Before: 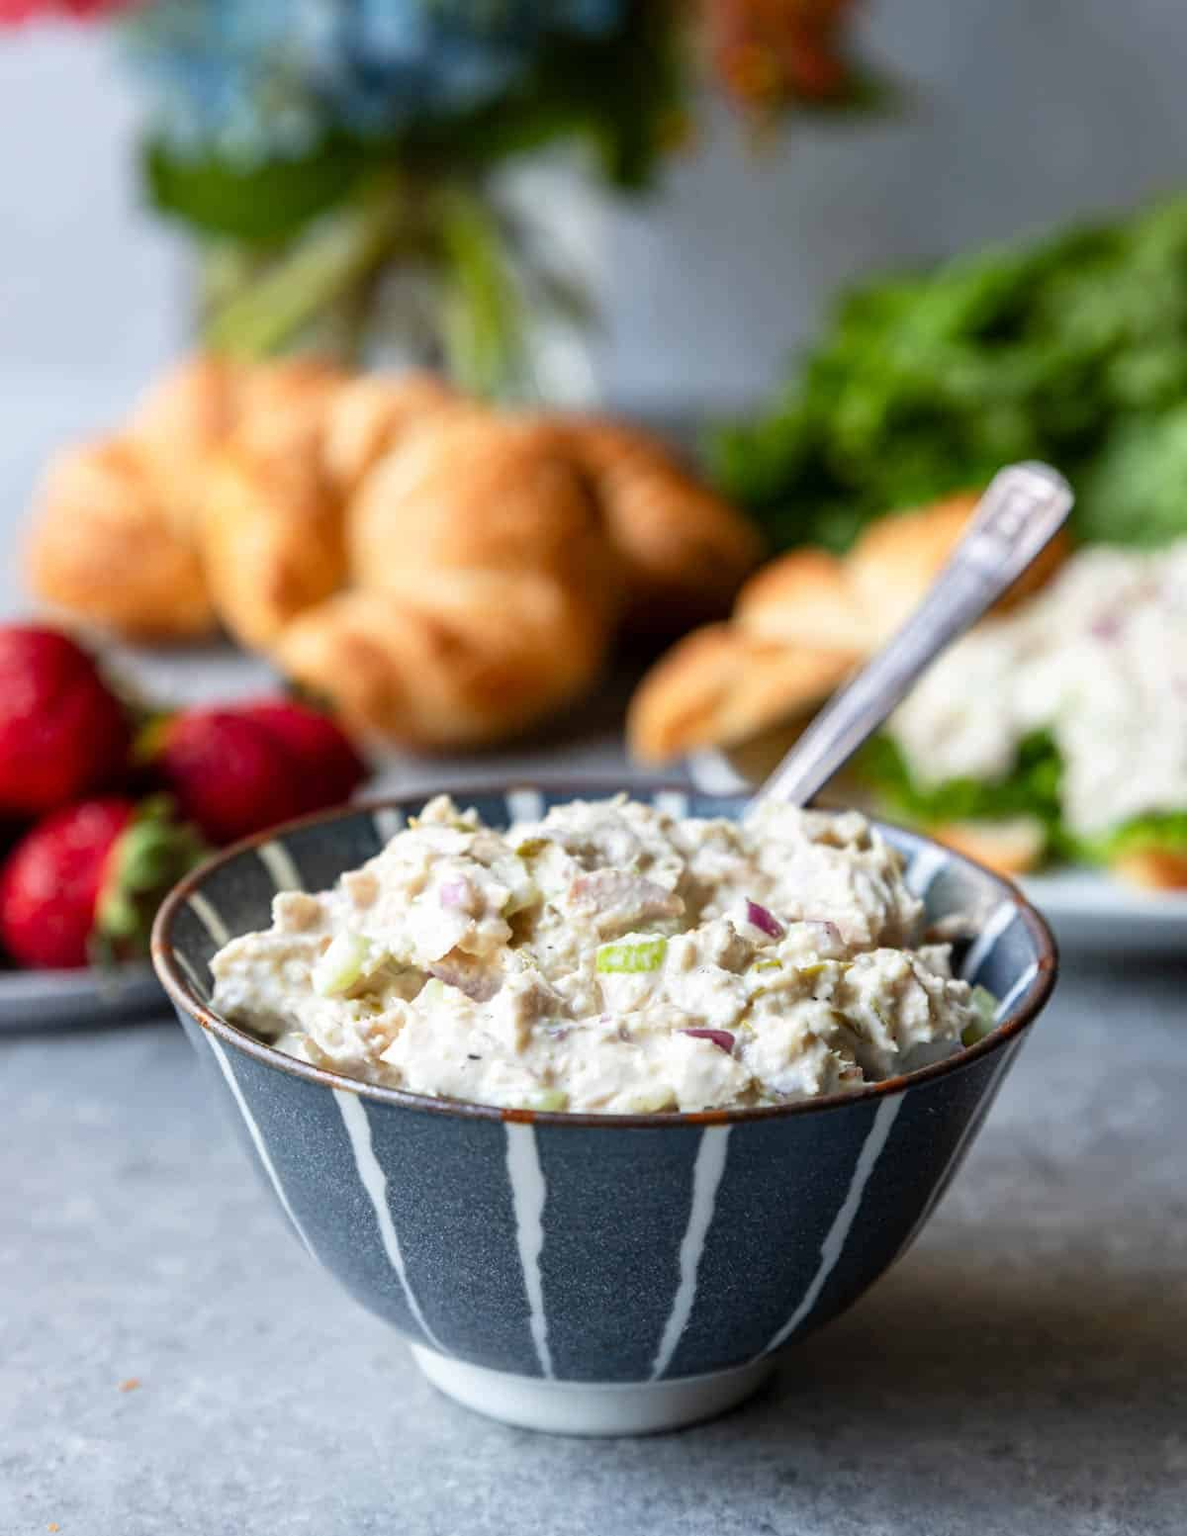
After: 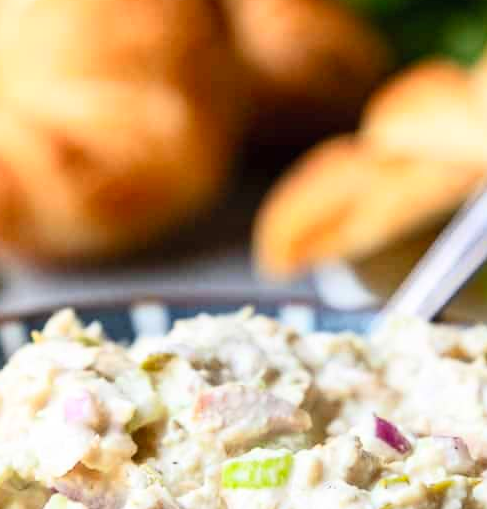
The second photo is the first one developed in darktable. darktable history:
contrast brightness saturation: contrast 0.196, brightness 0.156, saturation 0.218
crop: left 31.779%, top 31.901%, right 27.559%, bottom 35.3%
